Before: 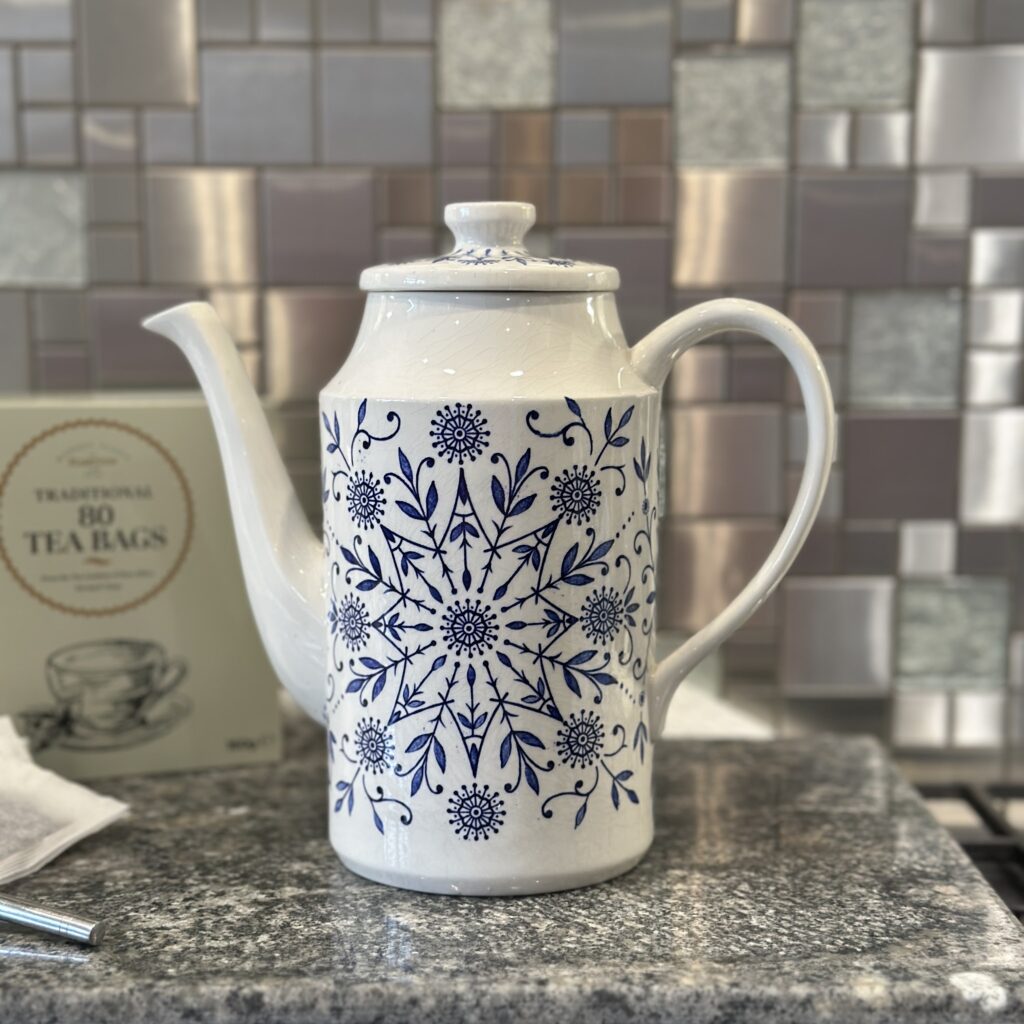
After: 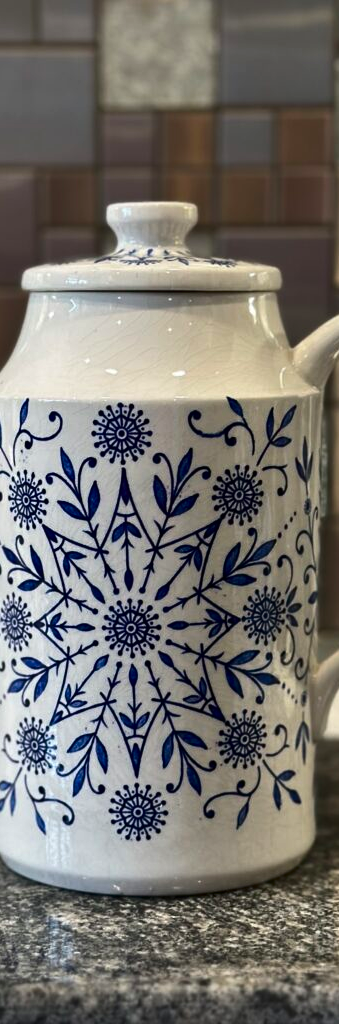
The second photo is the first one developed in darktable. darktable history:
crop: left 33.023%, right 33.775%
contrast brightness saturation: contrast 0.105, brightness -0.278, saturation 0.147
